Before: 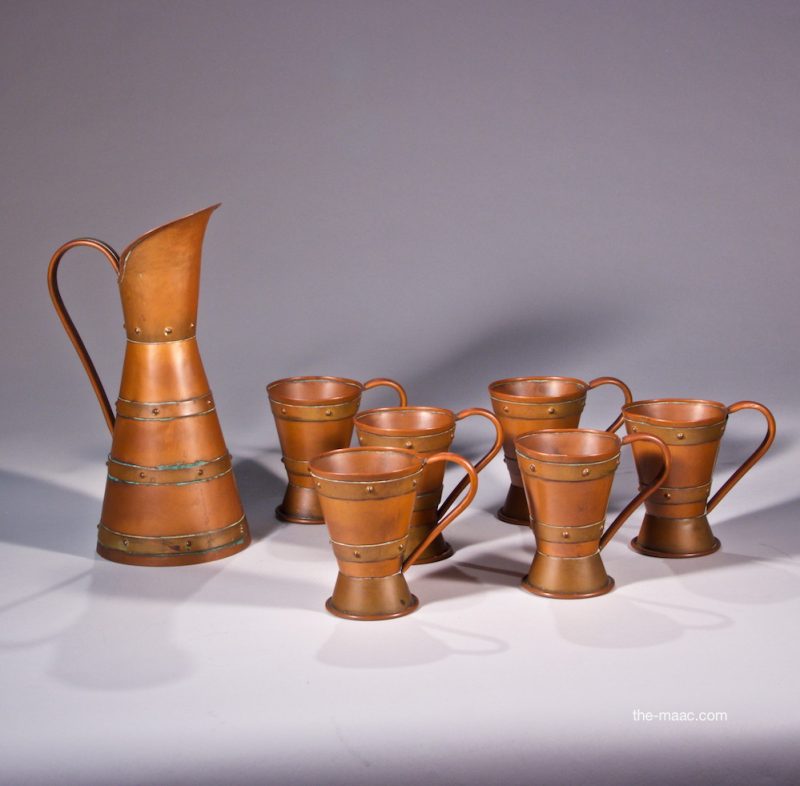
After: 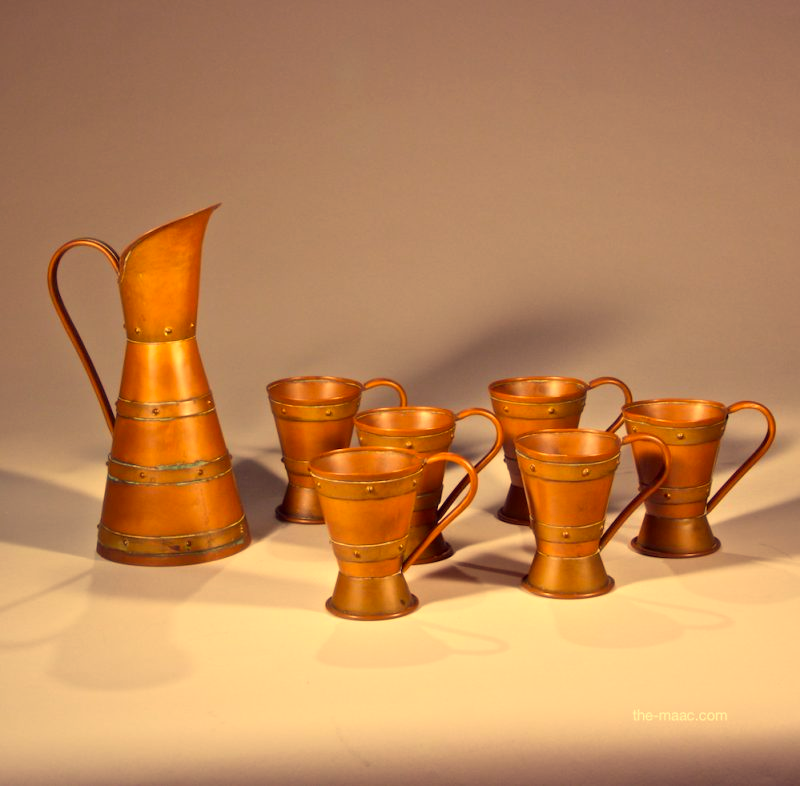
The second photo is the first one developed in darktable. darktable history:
white balance: red 1.127, blue 0.943
color correction: highlights a* -0.482, highlights b* 40, shadows a* 9.8, shadows b* -0.161
